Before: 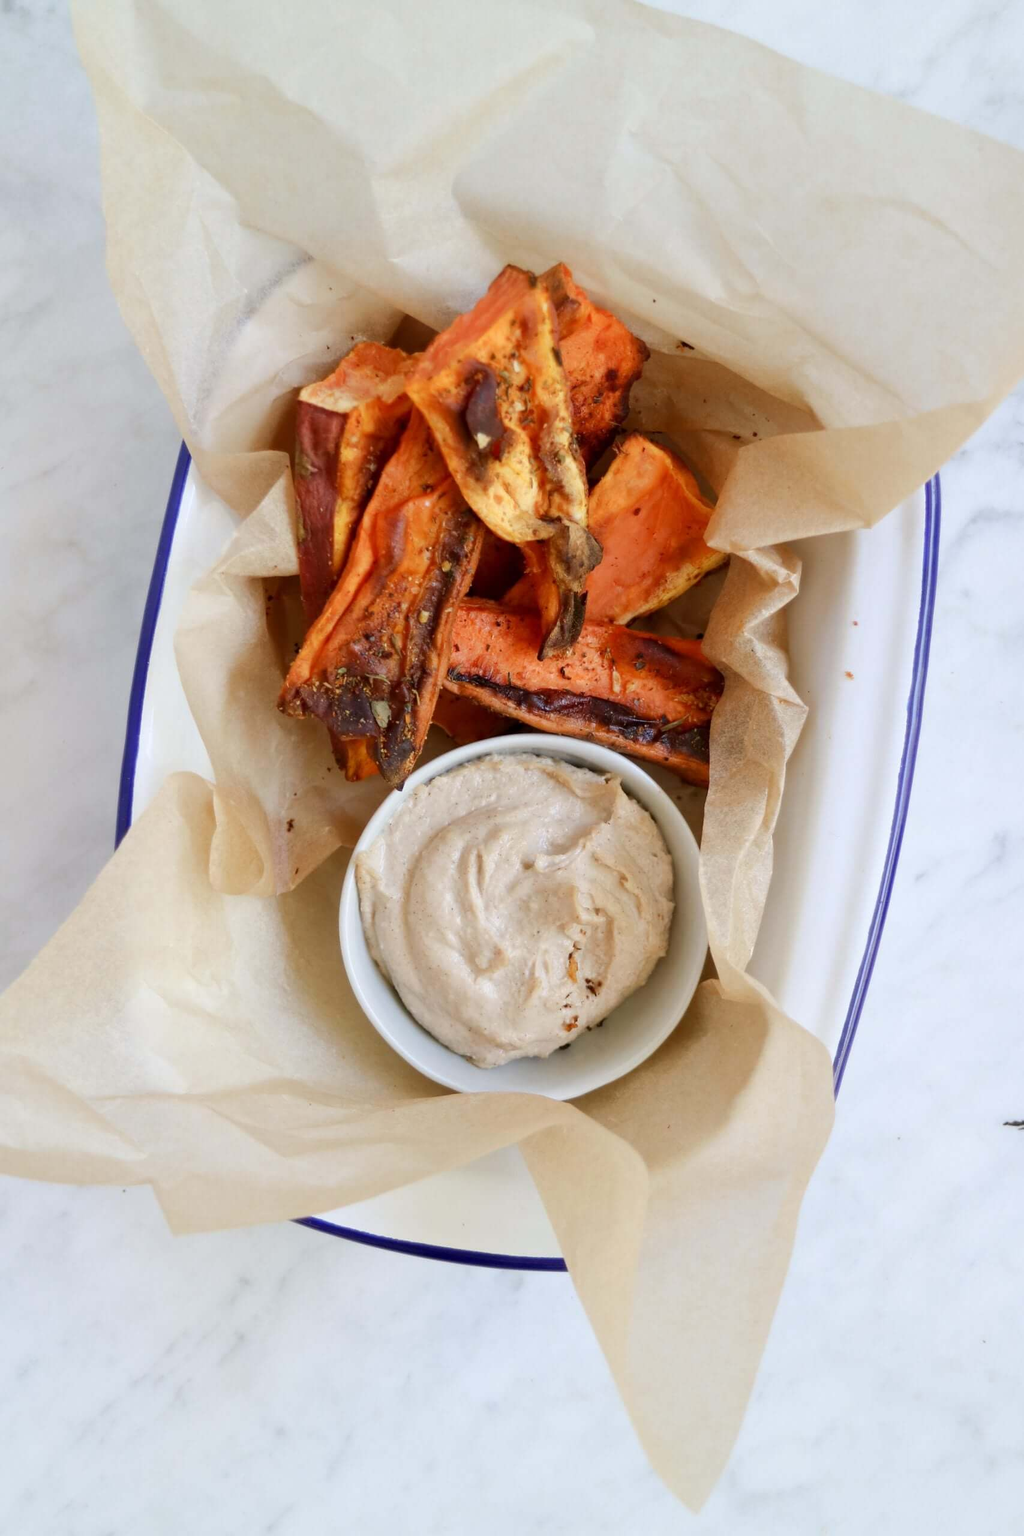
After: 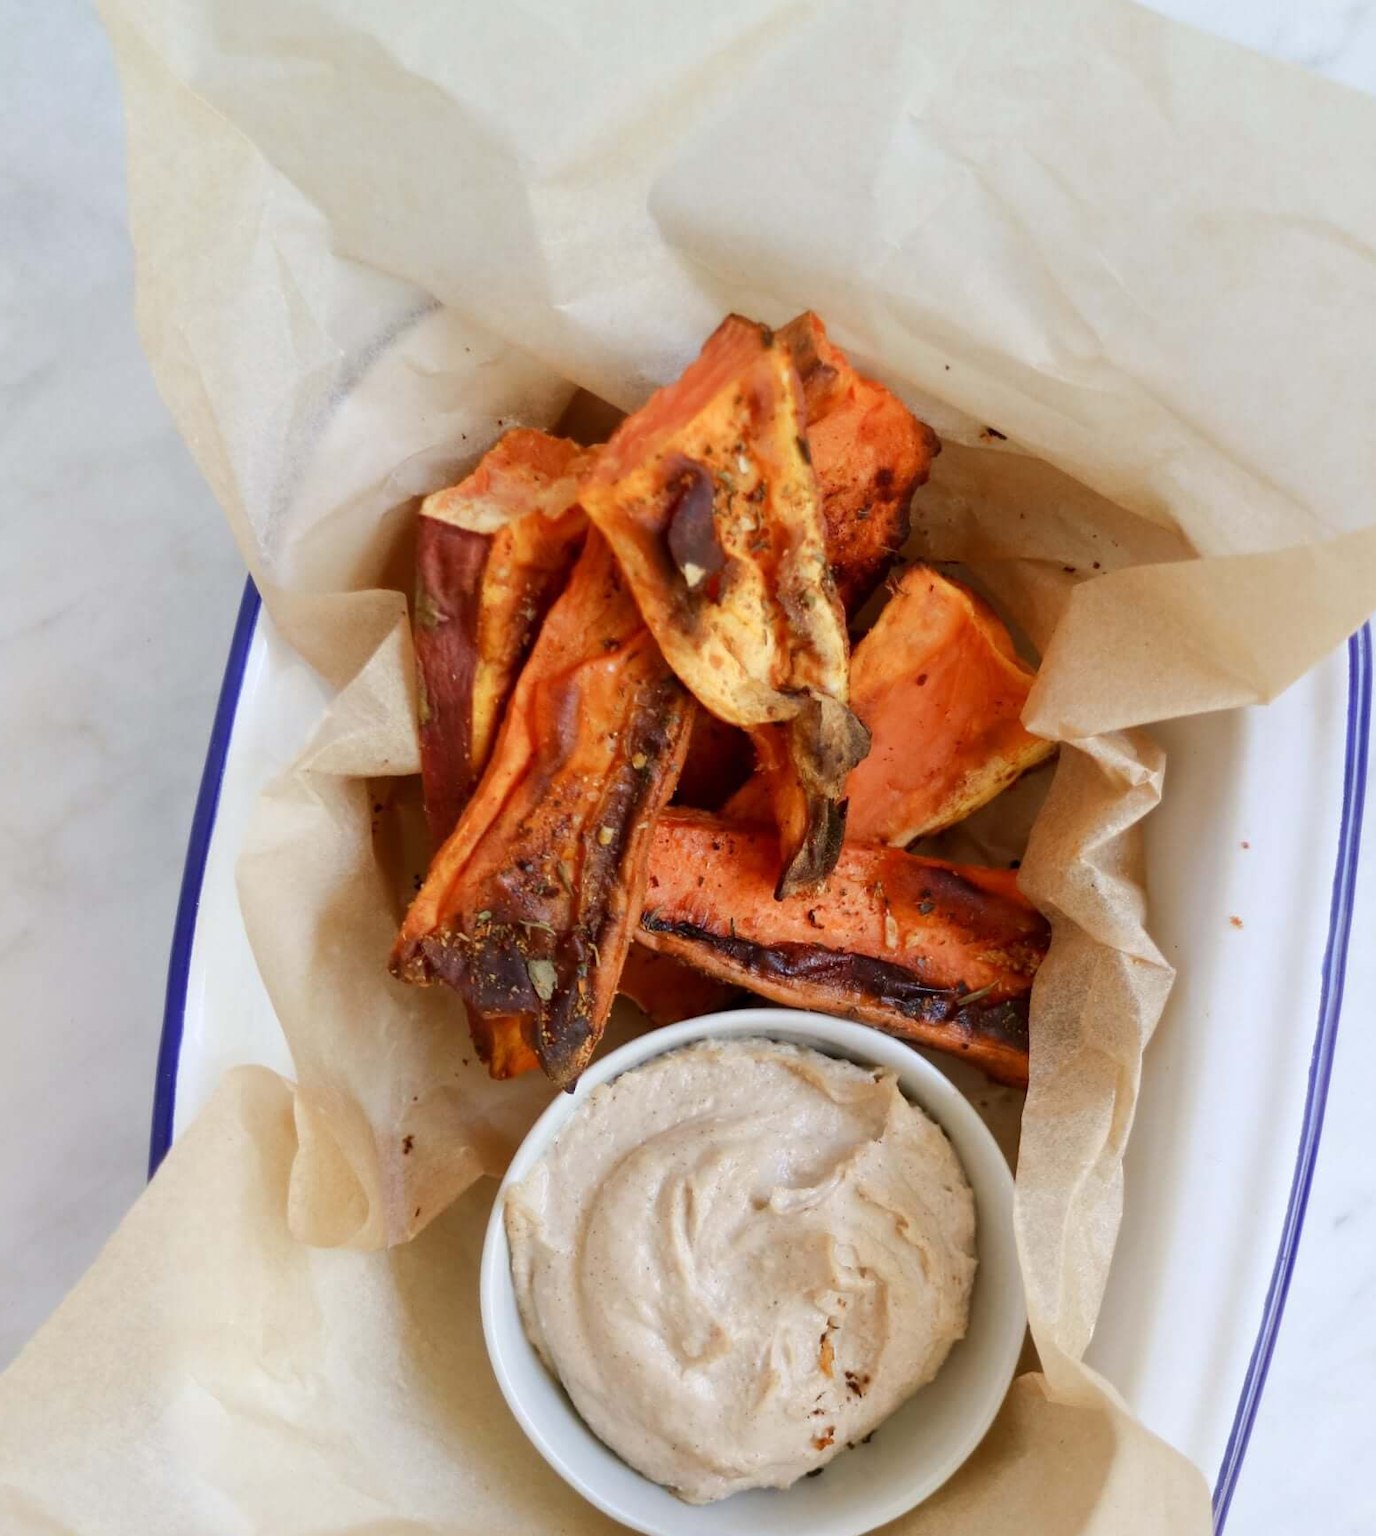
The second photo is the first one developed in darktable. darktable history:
crop: left 1.509%, top 3.452%, right 7.696%, bottom 28.452%
color zones: curves: ch2 [(0, 0.5) (0.143, 0.5) (0.286, 0.489) (0.415, 0.421) (0.571, 0.5) (0.714, 0.5) (0.857, 0.5) (1, 0.5)]
